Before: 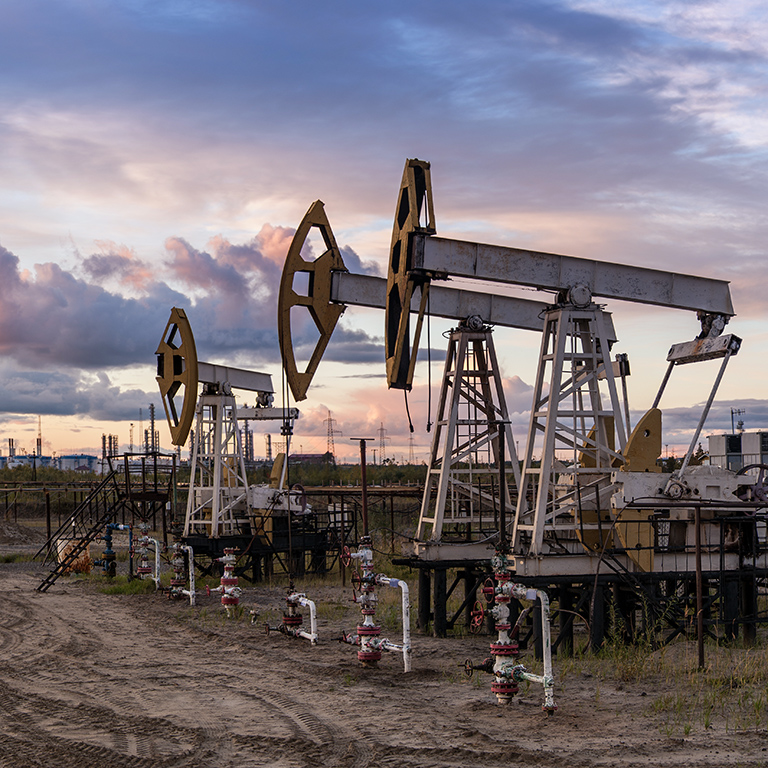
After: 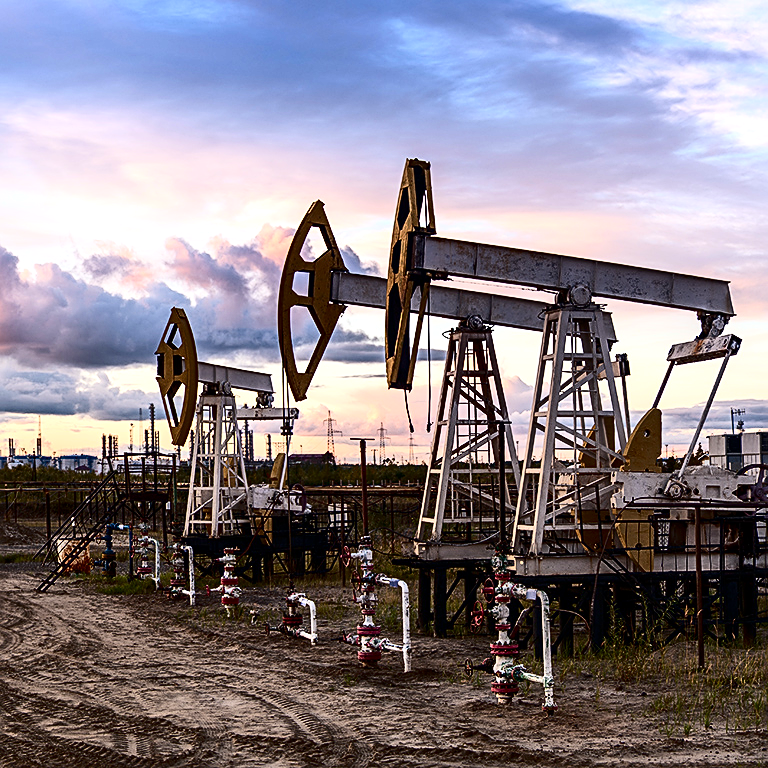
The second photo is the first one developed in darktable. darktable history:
sharpen: on, module defaults
exposure: black level correction 0.001, exposure 0.498 EV, compensate highlight preservation false
contrast brightness saturation: contrast 0.324, brightness -0.085, saturation 0.167
